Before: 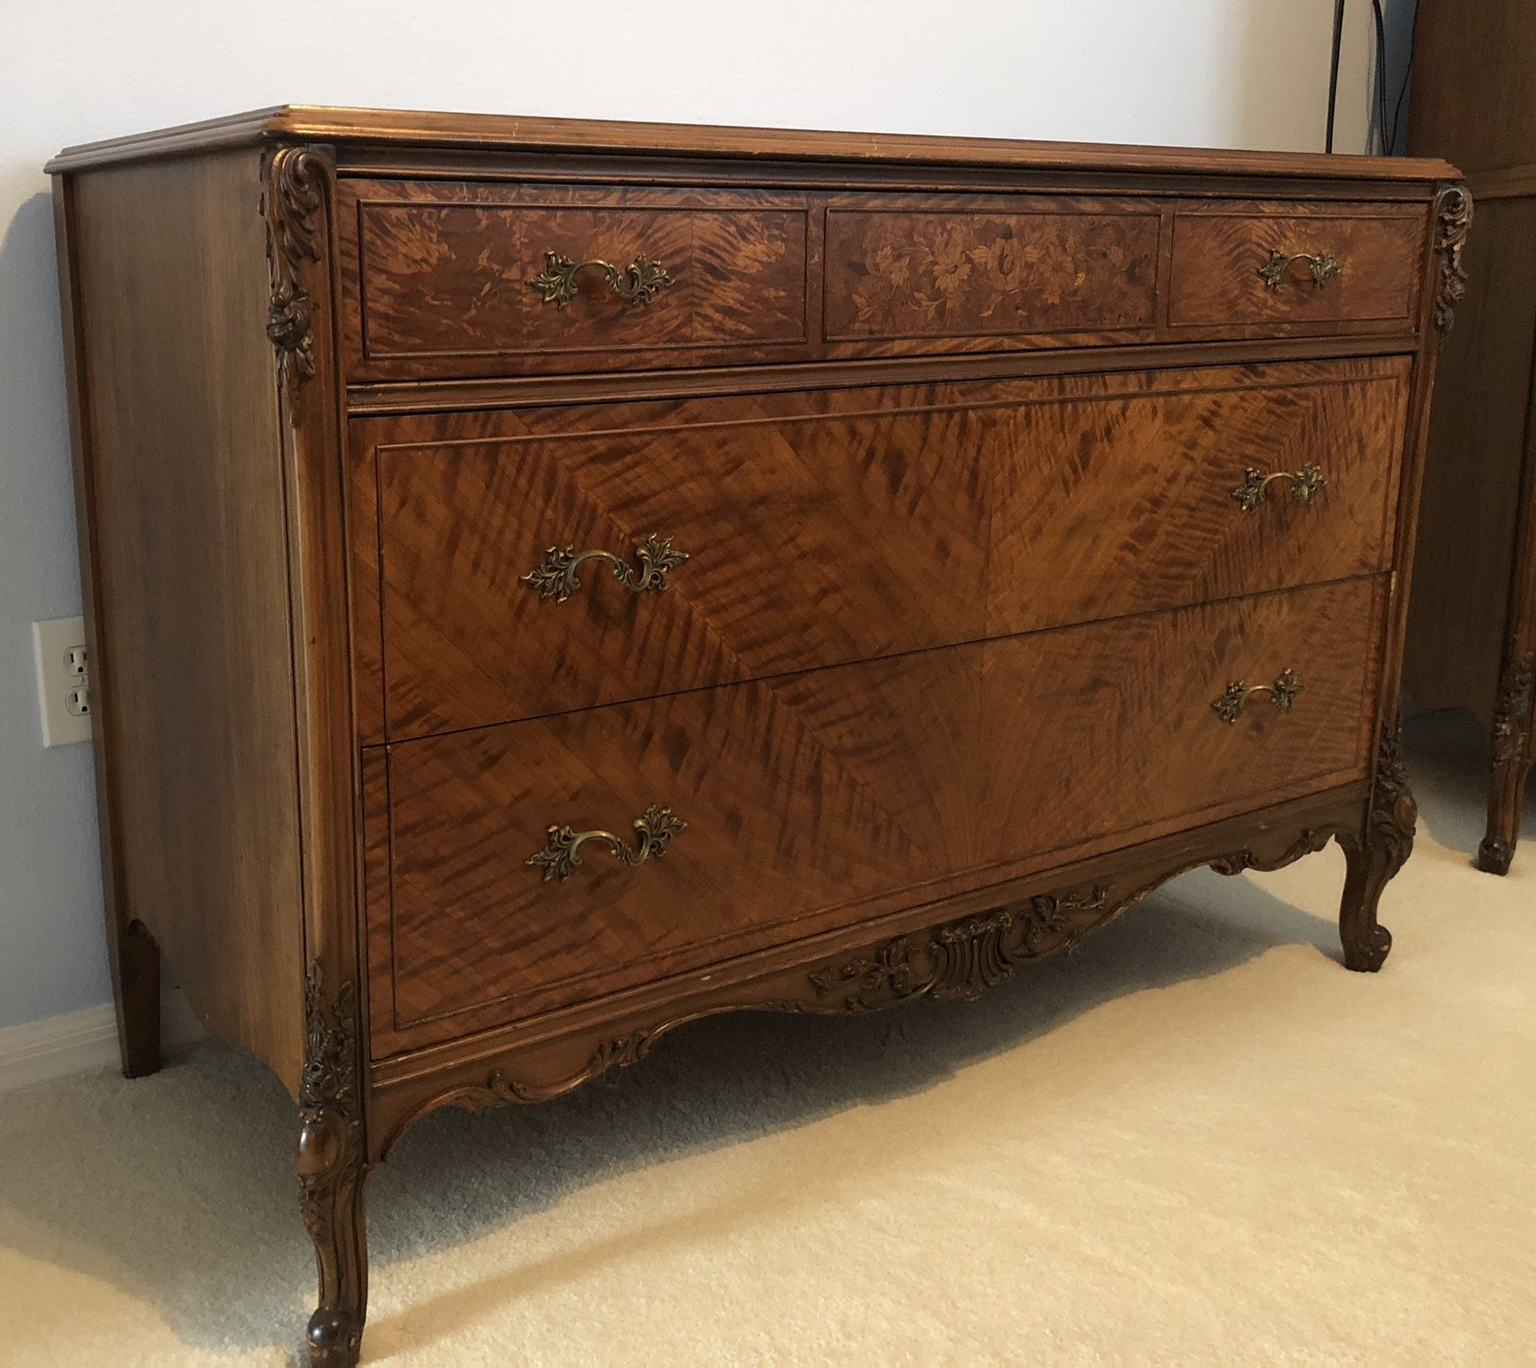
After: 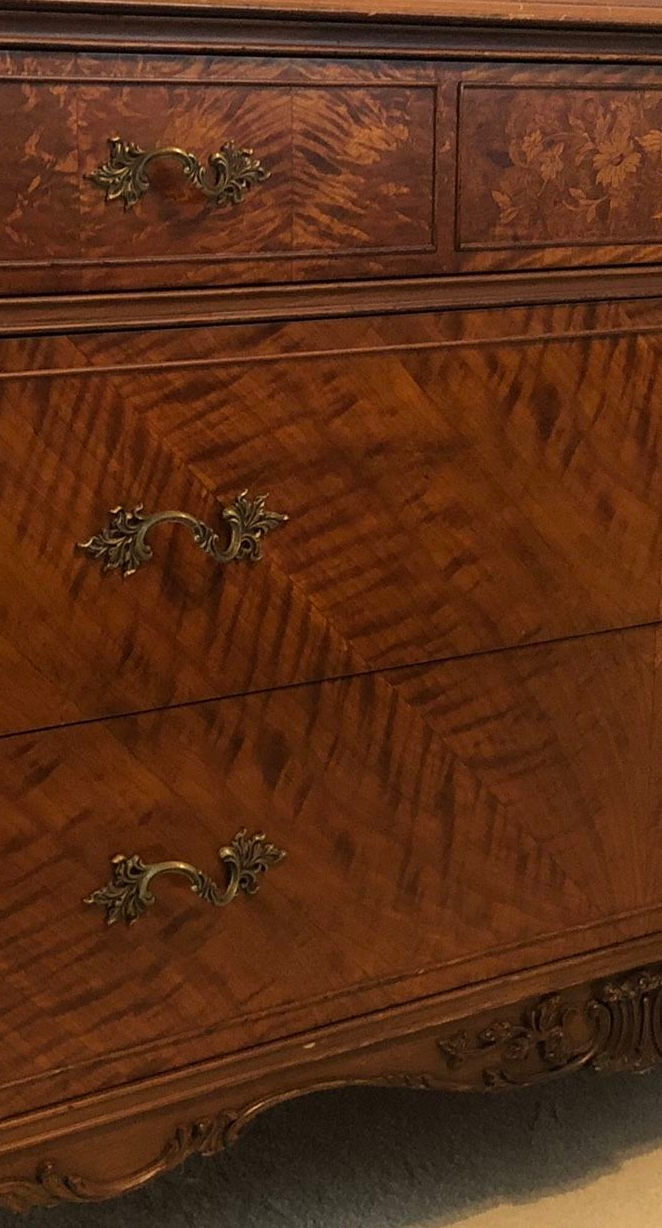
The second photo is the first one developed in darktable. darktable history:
crop and rotate: left 29.894%, top 10.399%, right 35.61%, bottom 17.737%
